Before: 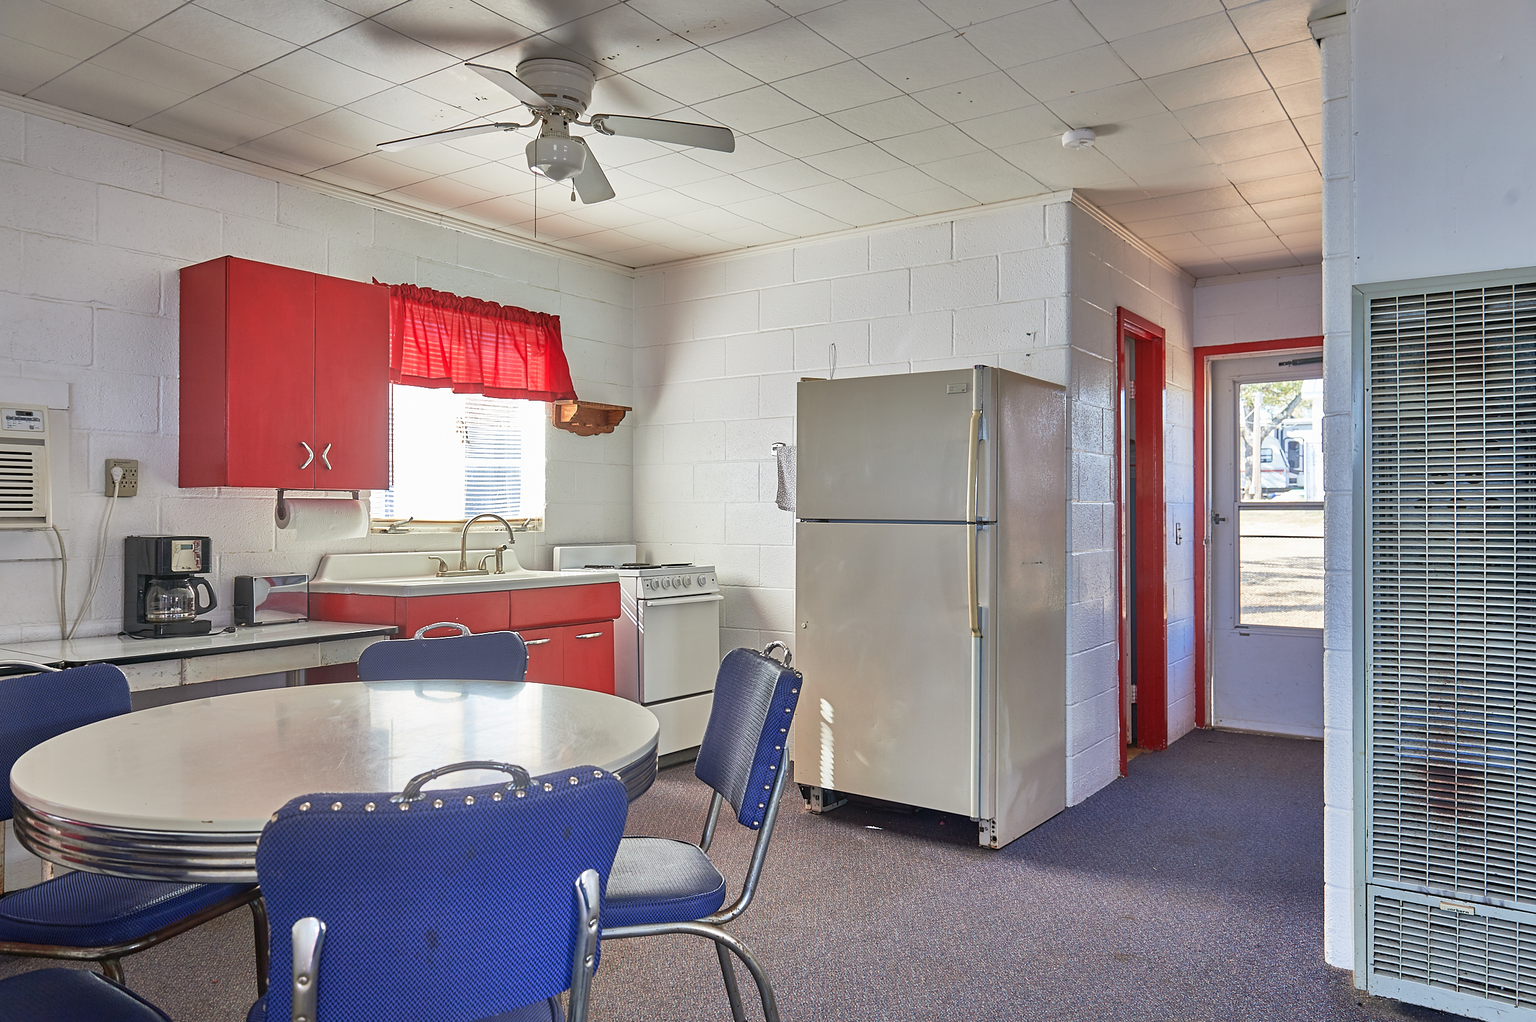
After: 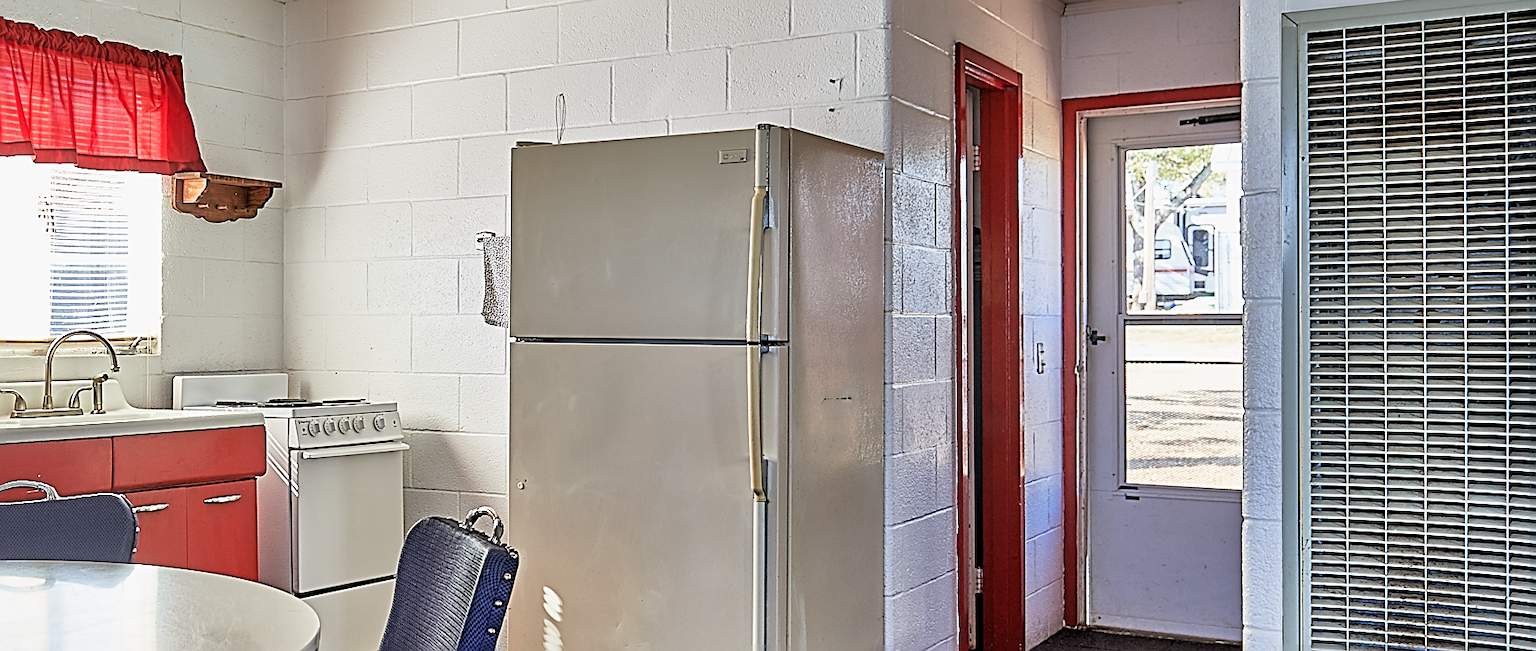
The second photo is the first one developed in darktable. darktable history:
filmic rgb: black relative exposure -3.72 EV, white relative exposure 2.77 EV, dynamic range scaling -5.32%, hardness 3.03
sharpen: radius 2.584, amount 0.688
color balance: mode lift, gamma, gain (sRGB), lift [1, 0.99, 1.01, 0.992], gamma [1, 1.037, 0.974, 0.963]
crop and rotate: left 27.938%, top 27.046%, bottom 27.046%
